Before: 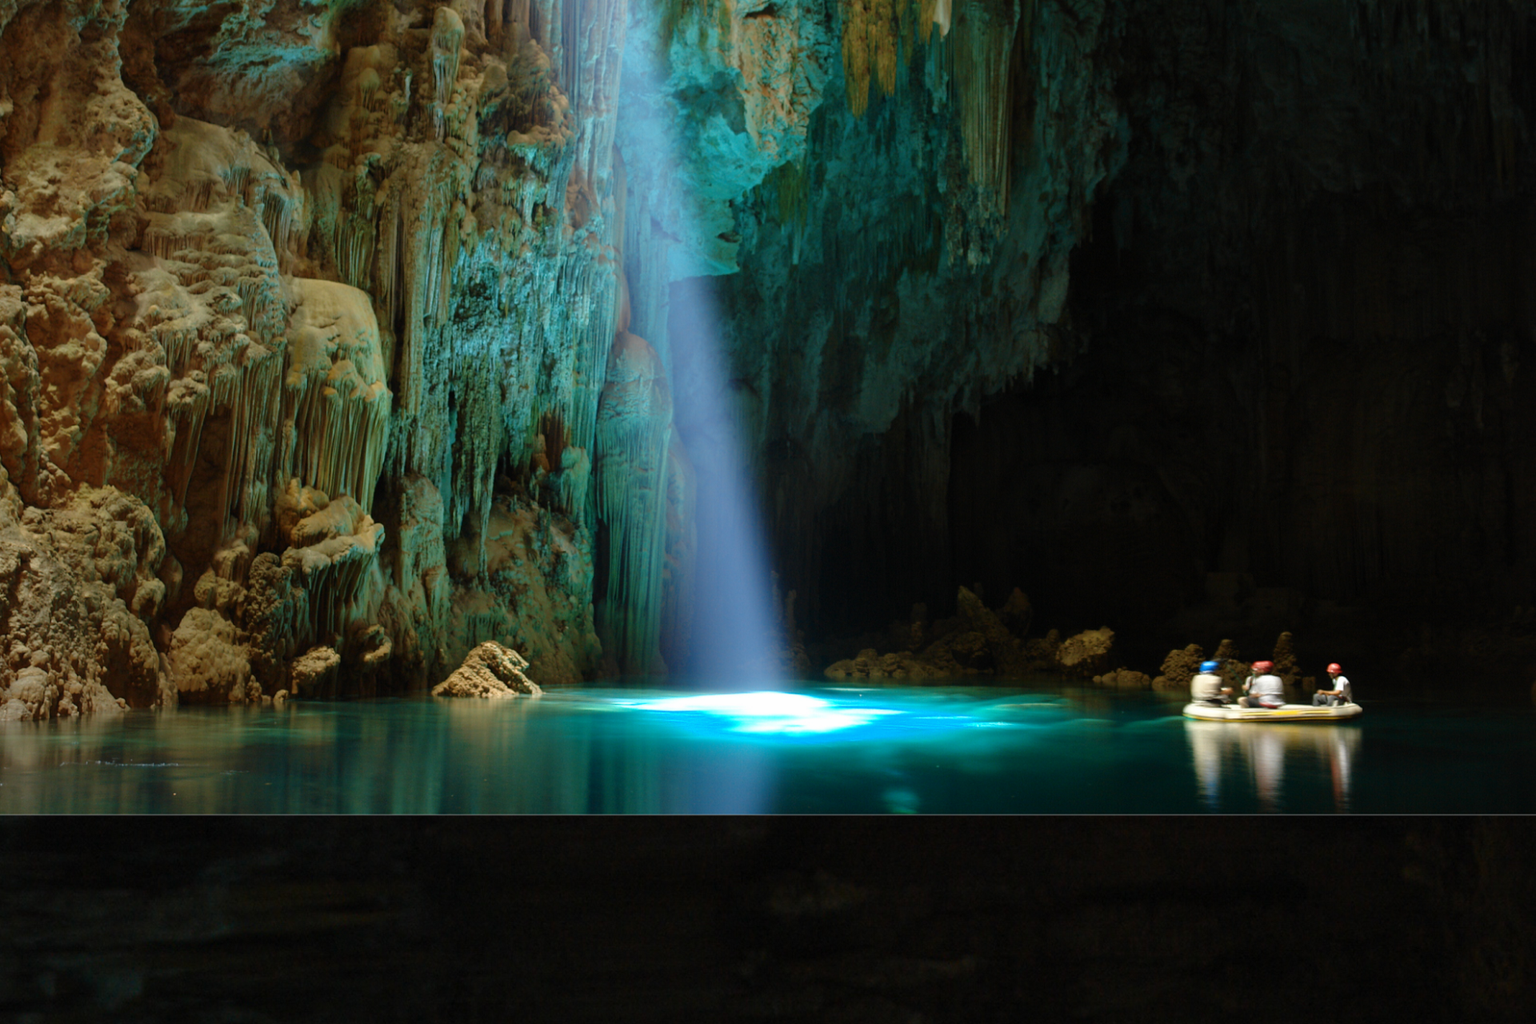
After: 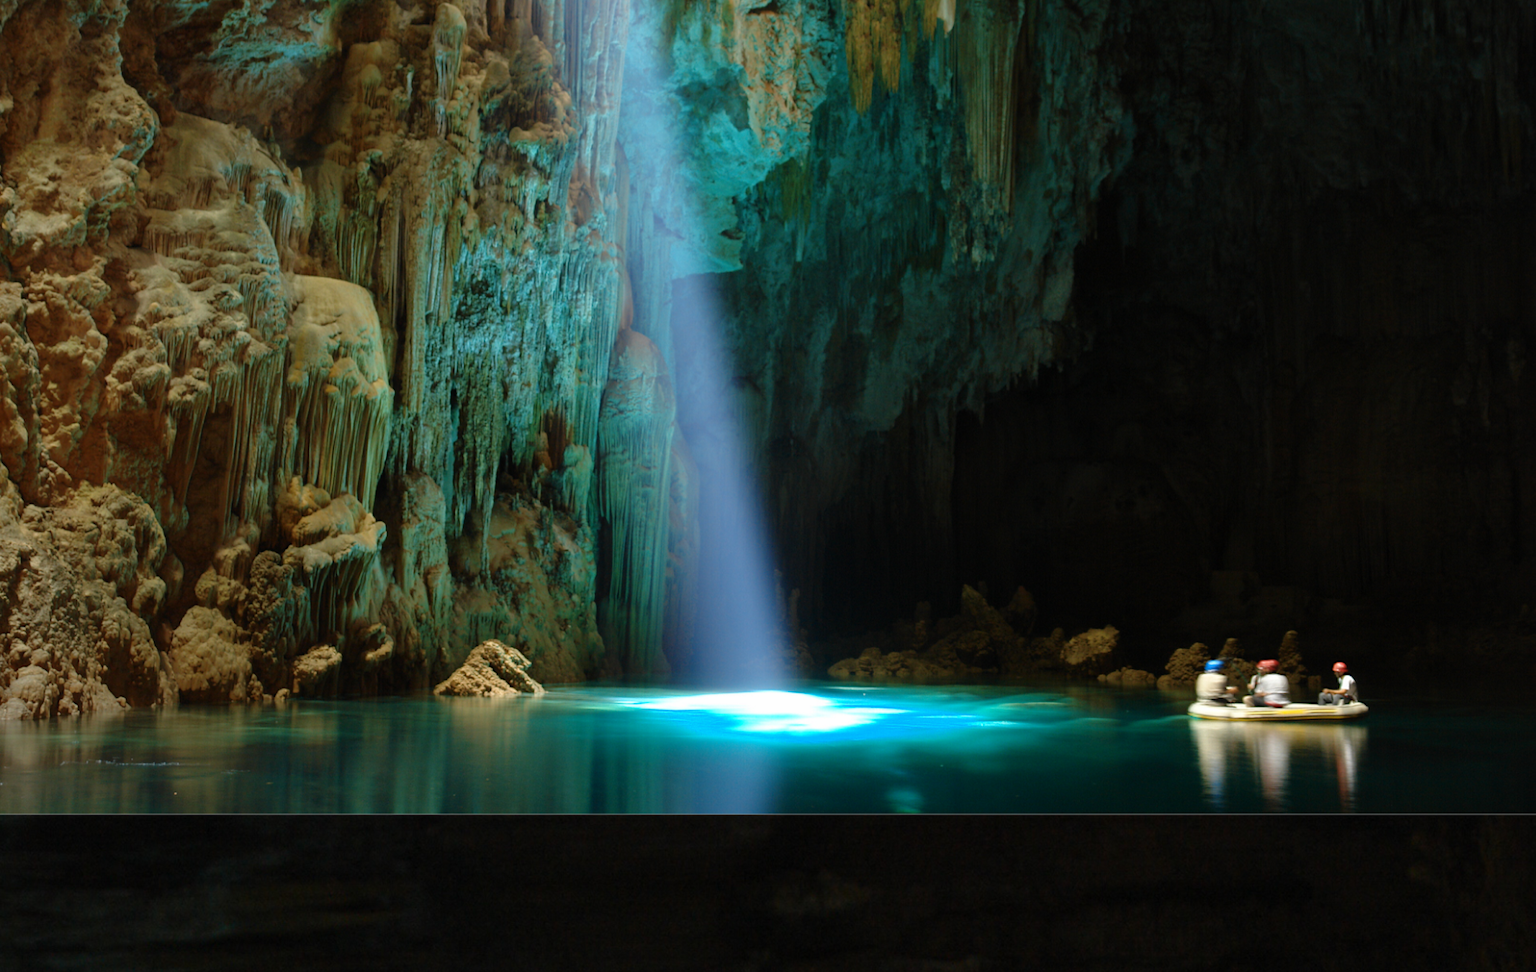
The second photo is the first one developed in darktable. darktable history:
crop: top 0.401%, right 0.264%, bottom 5.059%
